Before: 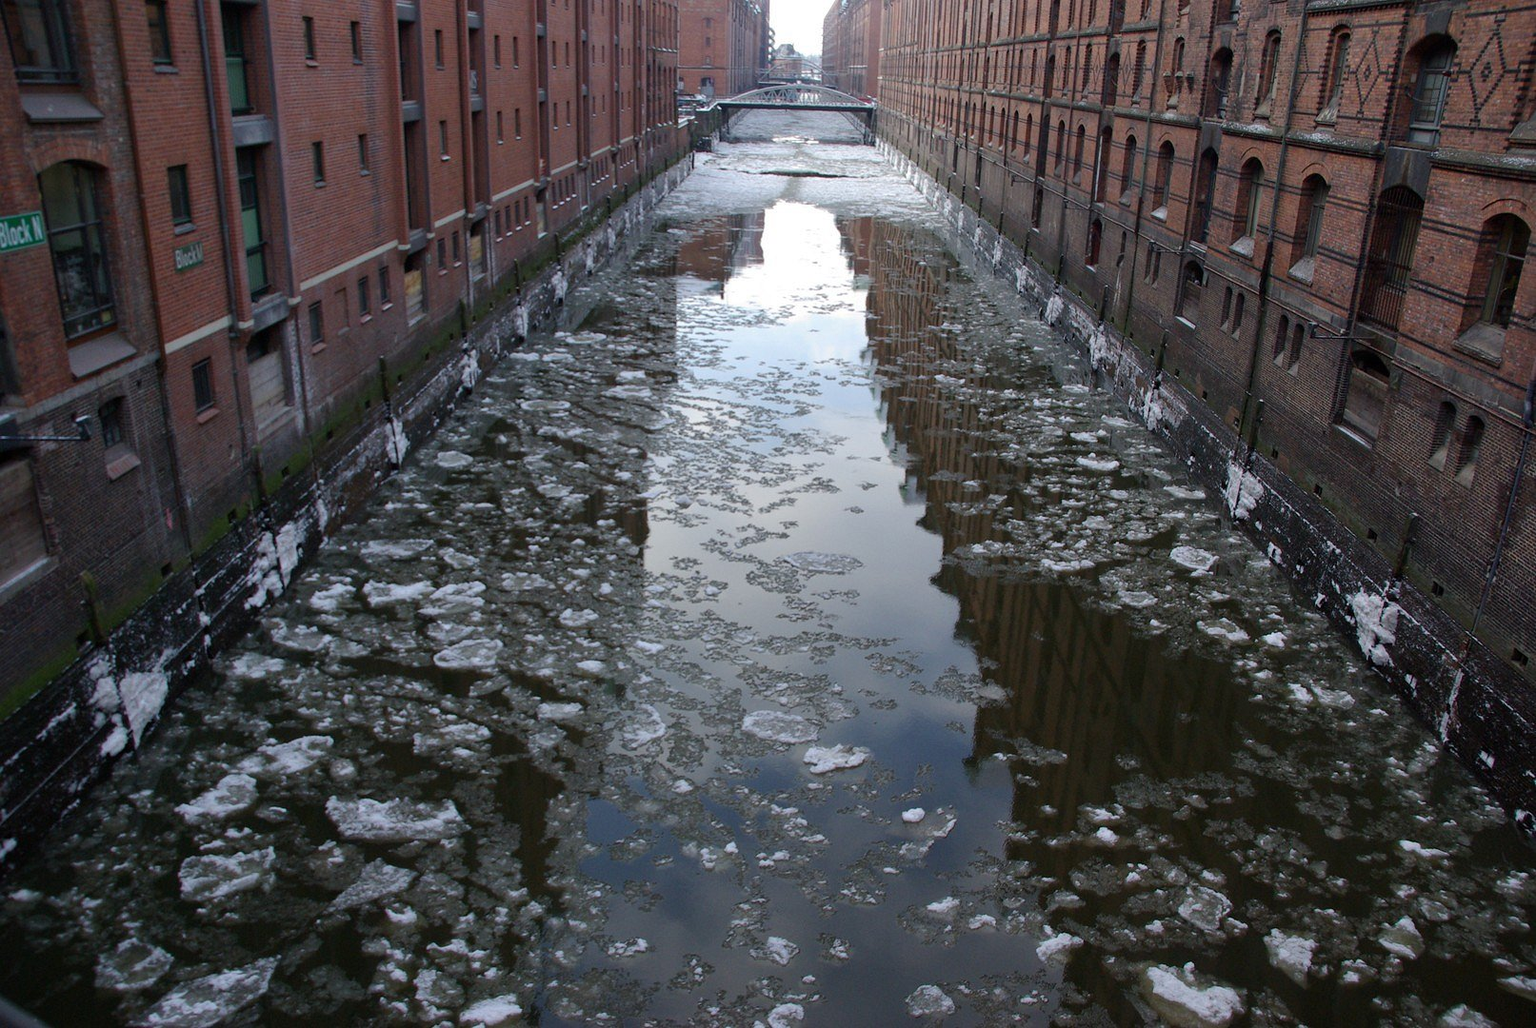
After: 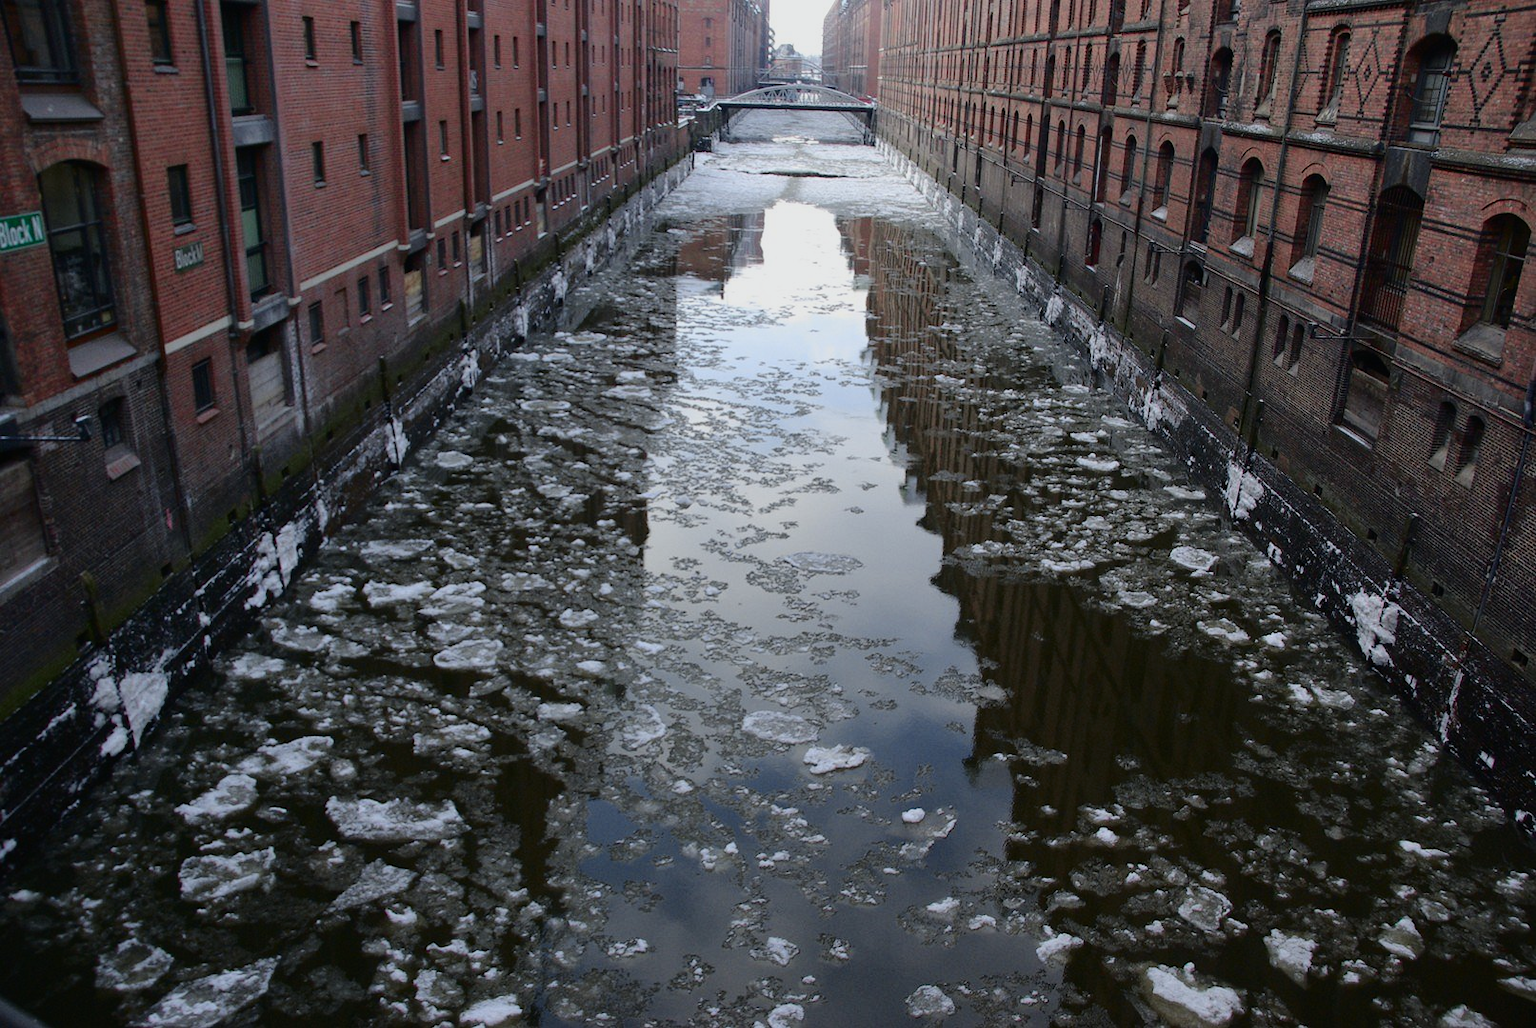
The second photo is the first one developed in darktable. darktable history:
tone curve: curves: ch0 [(0, 0.009) (0.105, 0.069) (0.195, 0.154) (0.289, 0.278) (0.384, 0.391) (0.513, 0.53) (0.66, 0.667) (0.895, 0.863) (1, 0.919)]; ch1 [(0, 0) (0.161, 0.092) (0.35, 0.33) (0.403, 0.395) (0.456, 0.469) (0.502, 0.499) (0.519, 0.514) (0.576, 0.587) (0.642, 0.645) (0.701, 0.742) (1, 0.942)]; ch2 [(0, 0) (0.371, 0.362) (0.437, 0.437) (0.501, 0.5) (0.53, 0.528) (0.569, 0.551) (0.619, 0.58) (0.883, 0.752) (1, 0.929)], color space Lab, independent channels, preserve colors none
